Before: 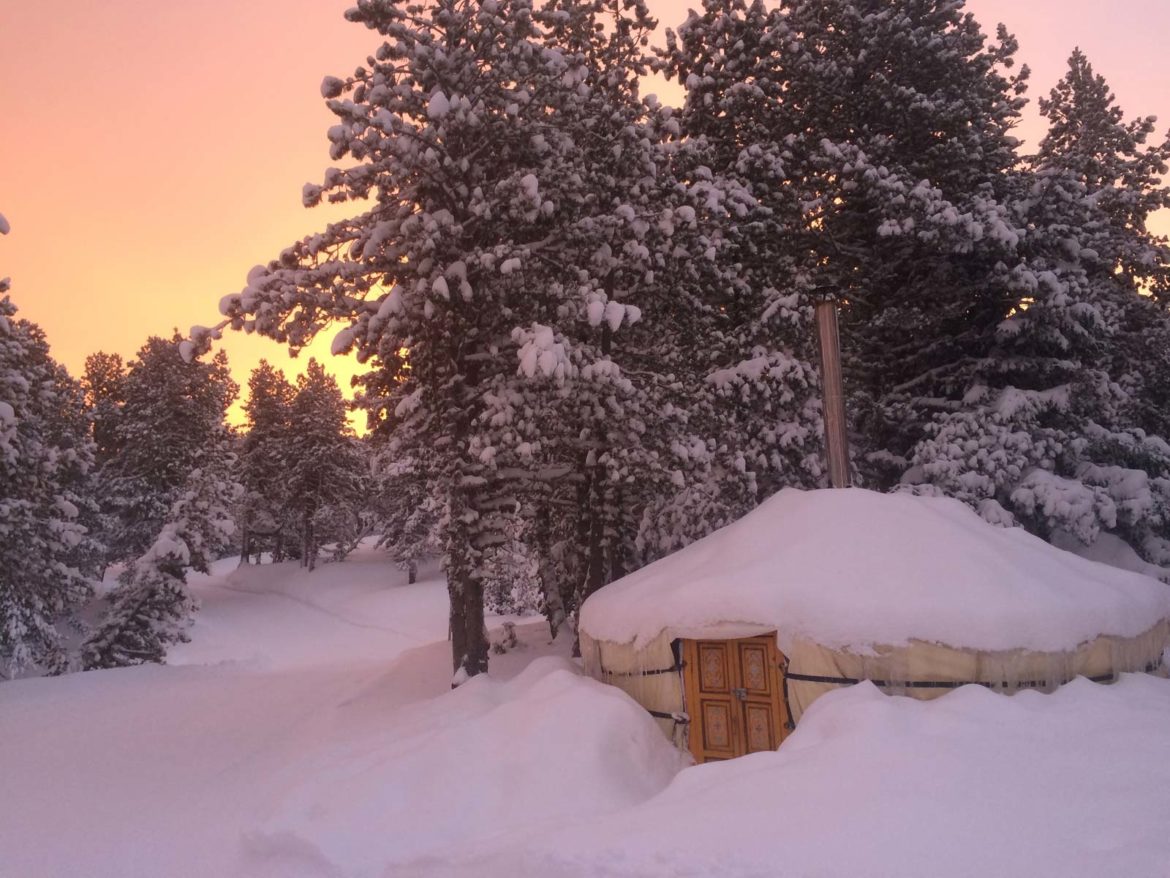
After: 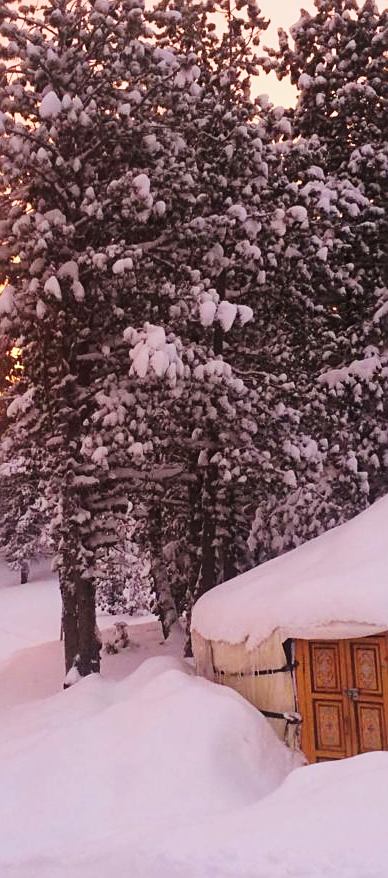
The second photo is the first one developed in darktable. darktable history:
sharpen: on, module defaults
crop: left 33.208%, right 33.59%
tone curve: curves: ch0 [(0, 0.008) (0.107, 0.083) (0.283, 0.287) (0.429, 0.51) (0.607, 0.739) (0.789, 0.893) (0.998, 0.978)]; ch1 [(0, 0) (0.323, 0.339) (0.438, 0.427) (0.478, 0.484) (0.502, 0.502) (0.527, 0.525) (0.571, 0.579) (0.608, 0.629) (0.669, 0.704) (0.859, 0.899) (1, 1)]; ch2 [(0, 0) (0.33, 0.347) (0.421, 0.456) (0.473, 0.498) (0.502, 0.504) (0.522, 0.524) (0.549, 0.567) (0.593, 0.626) (0.676, 0.724) (1, 1)], preserve colors none
